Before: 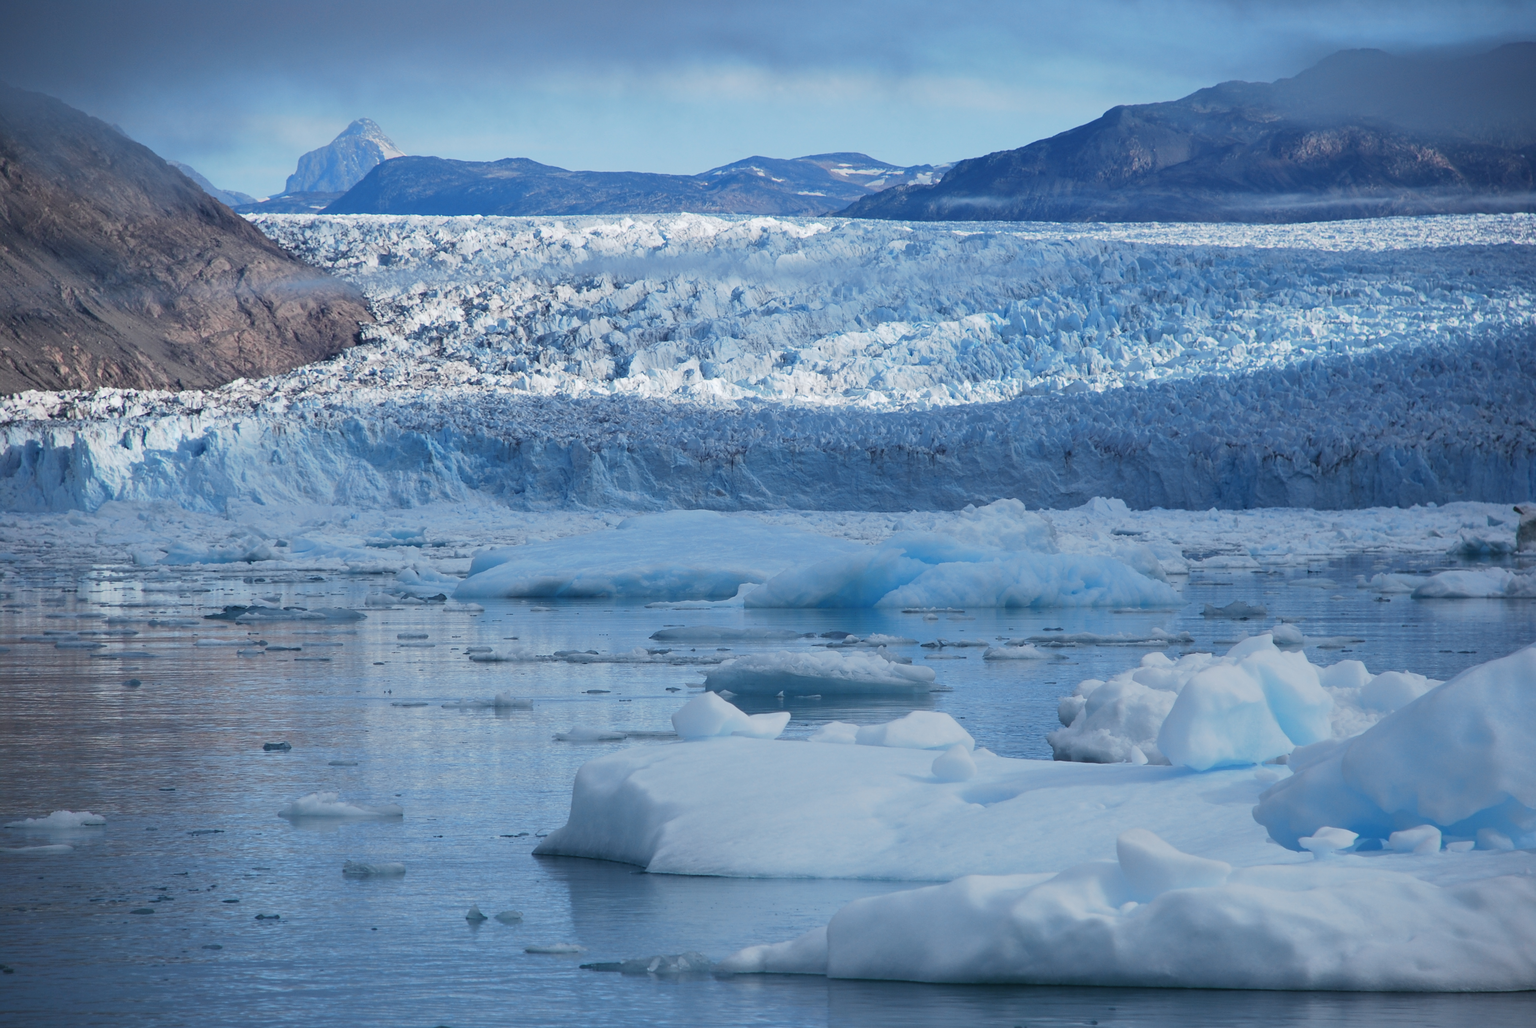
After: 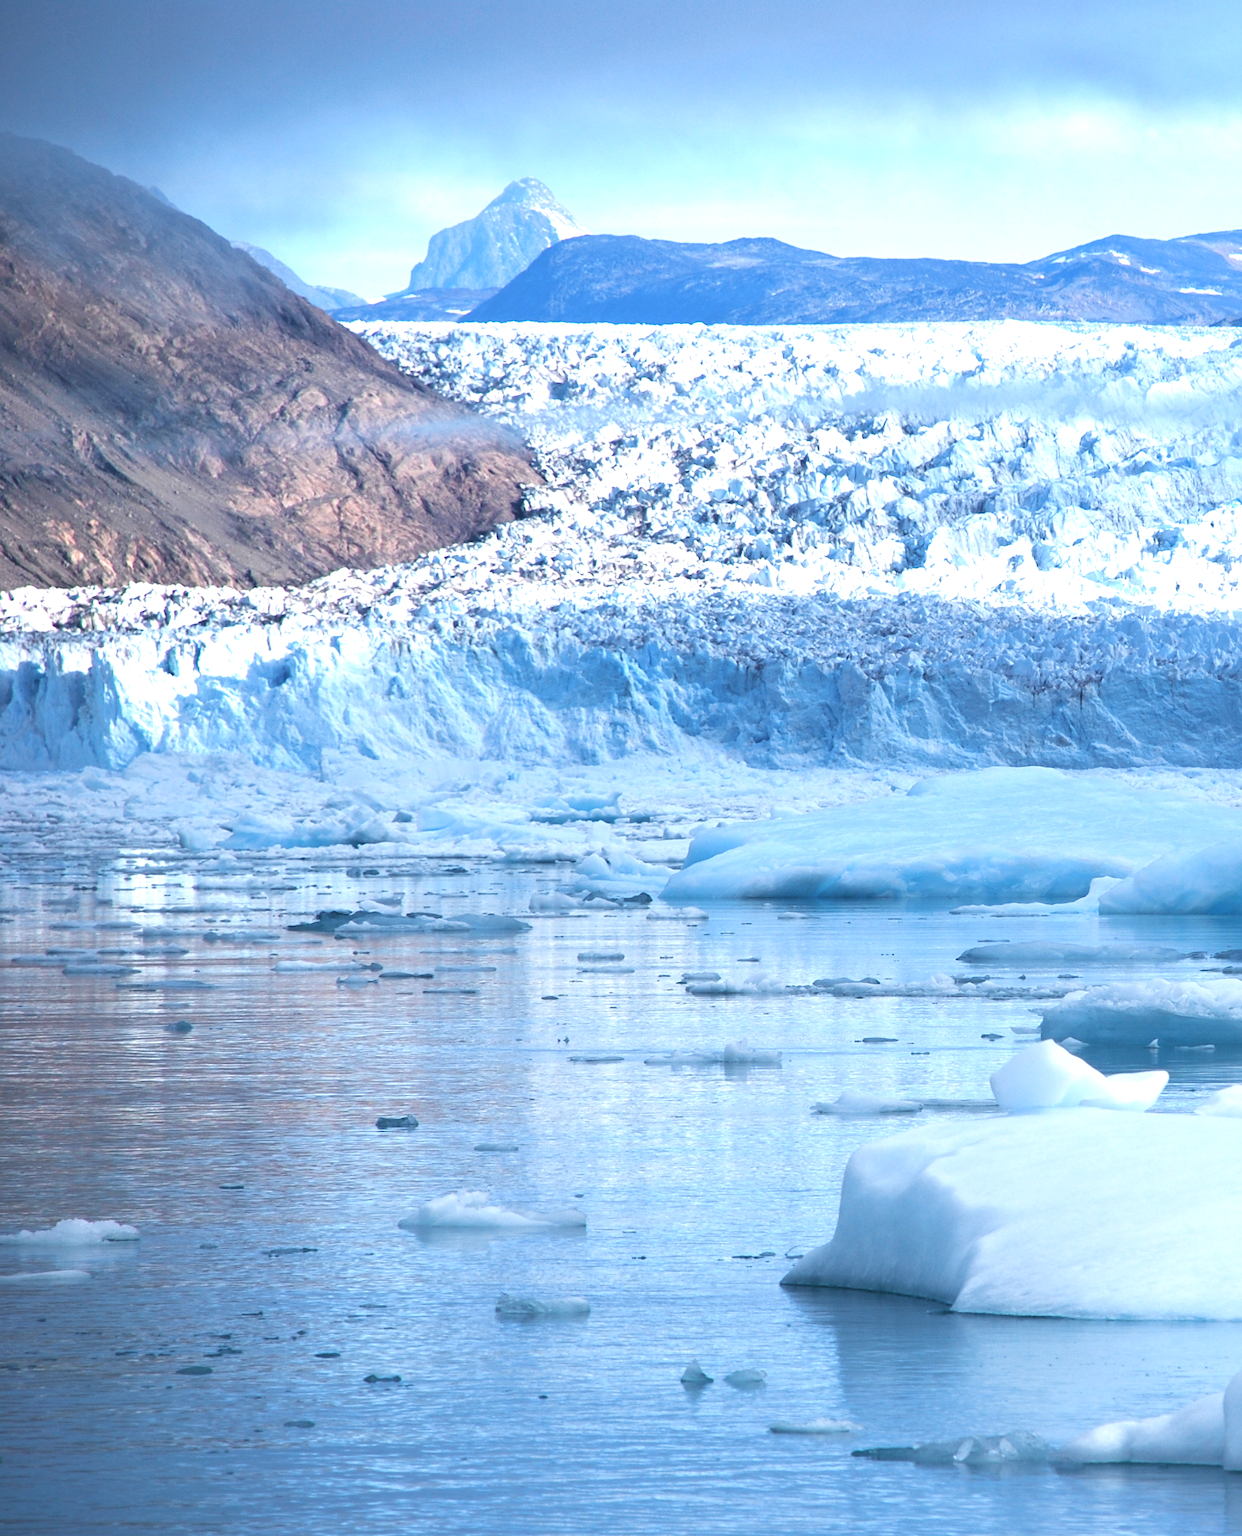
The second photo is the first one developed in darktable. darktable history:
crop: left 0.877%, right 45.294%, bottom 0.083%
exposure: black level correction 0, exposure 1.105 EV, compensate exposure bias true, compensate highlight preservation false
velvia: on, module defaults
